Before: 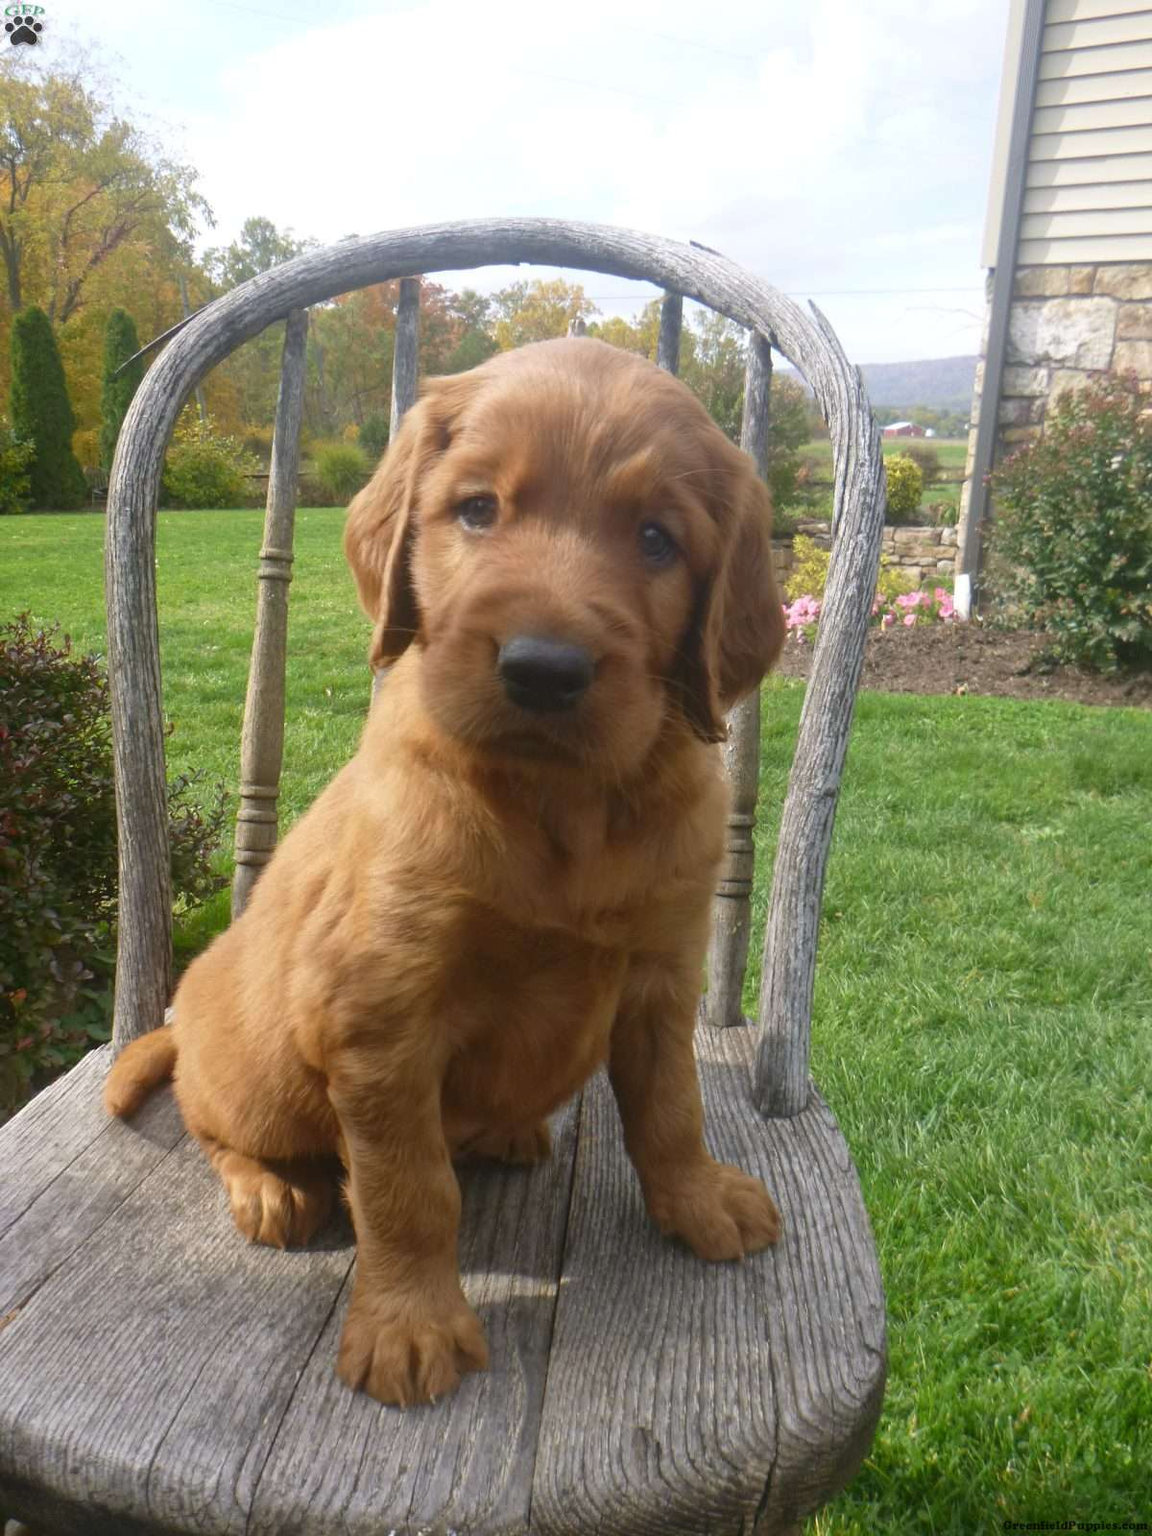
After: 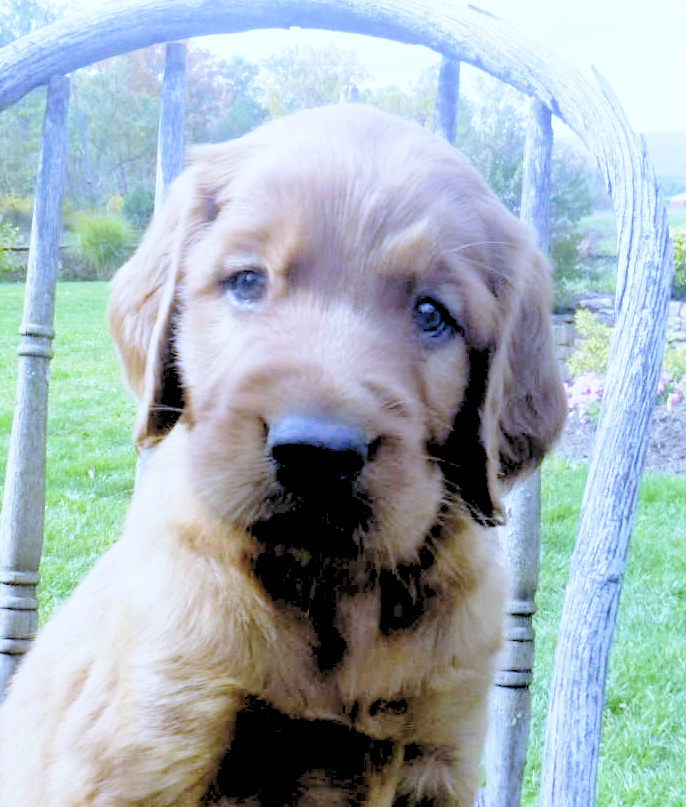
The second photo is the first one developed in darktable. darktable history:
crop: left 20.932%, top 15.471%, right 21.848%, bottom 34.081%
white balance: red 0.766, blue 1.537
base curve: curves: ch0 [(0, 0) (0.028, 0.03) (0.121, 0.232) (0.46, 0.748) (0.859, 0.968) (1, 1)], preserve colors none
rgb levels: levels [[0.027, 0.429, 0.996], [0, 0.5, 1], [0, 0.5, 1]]
